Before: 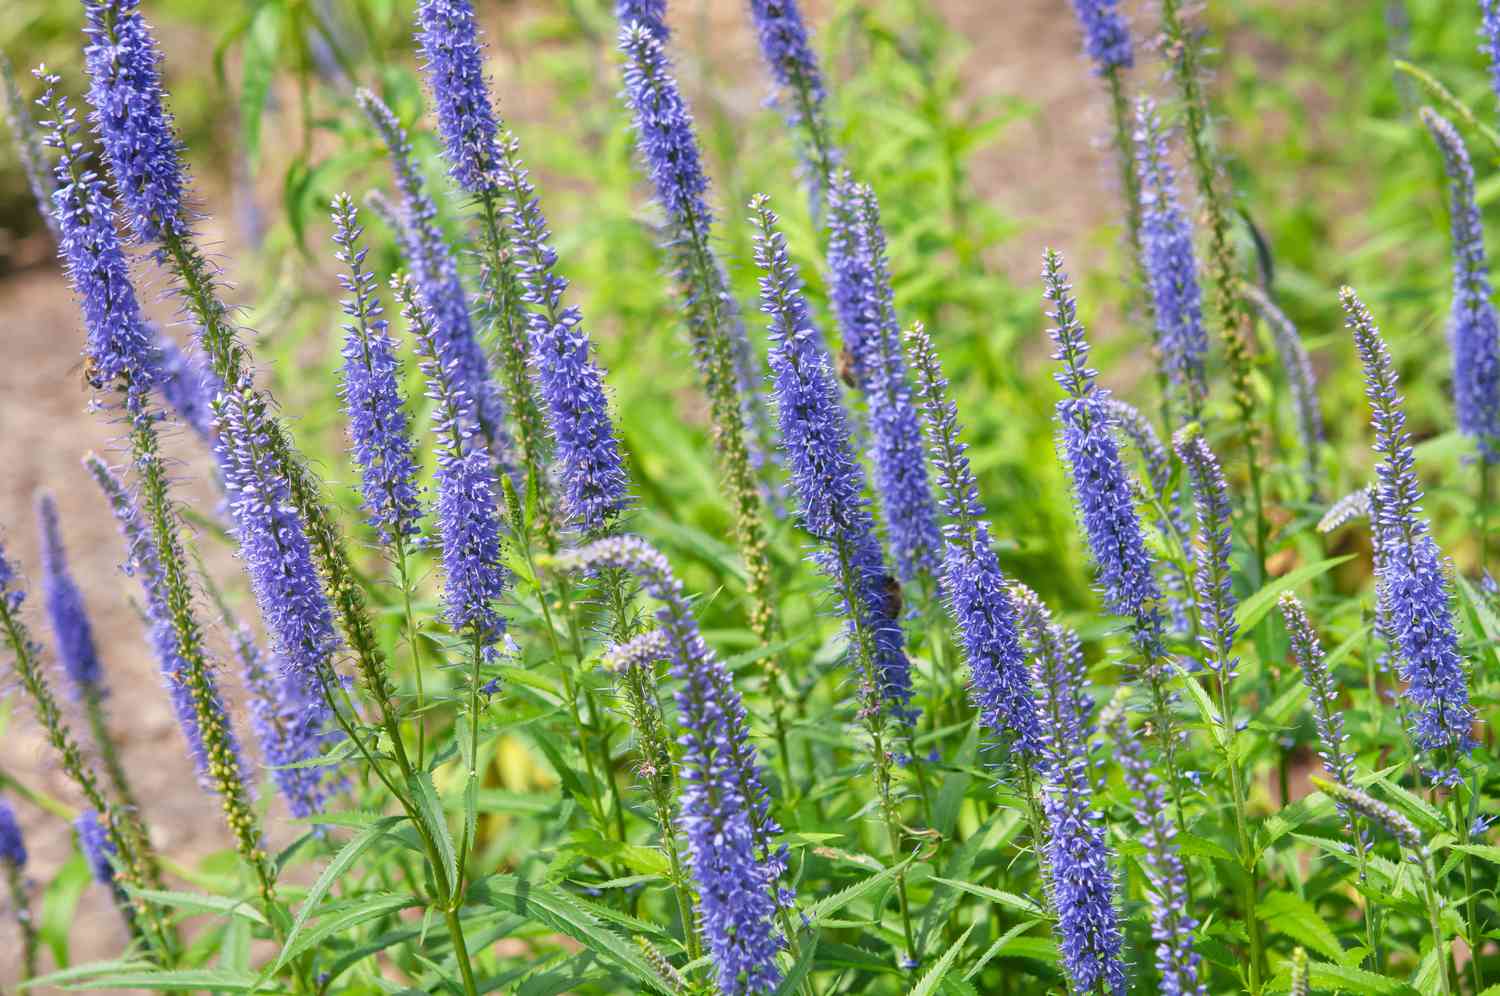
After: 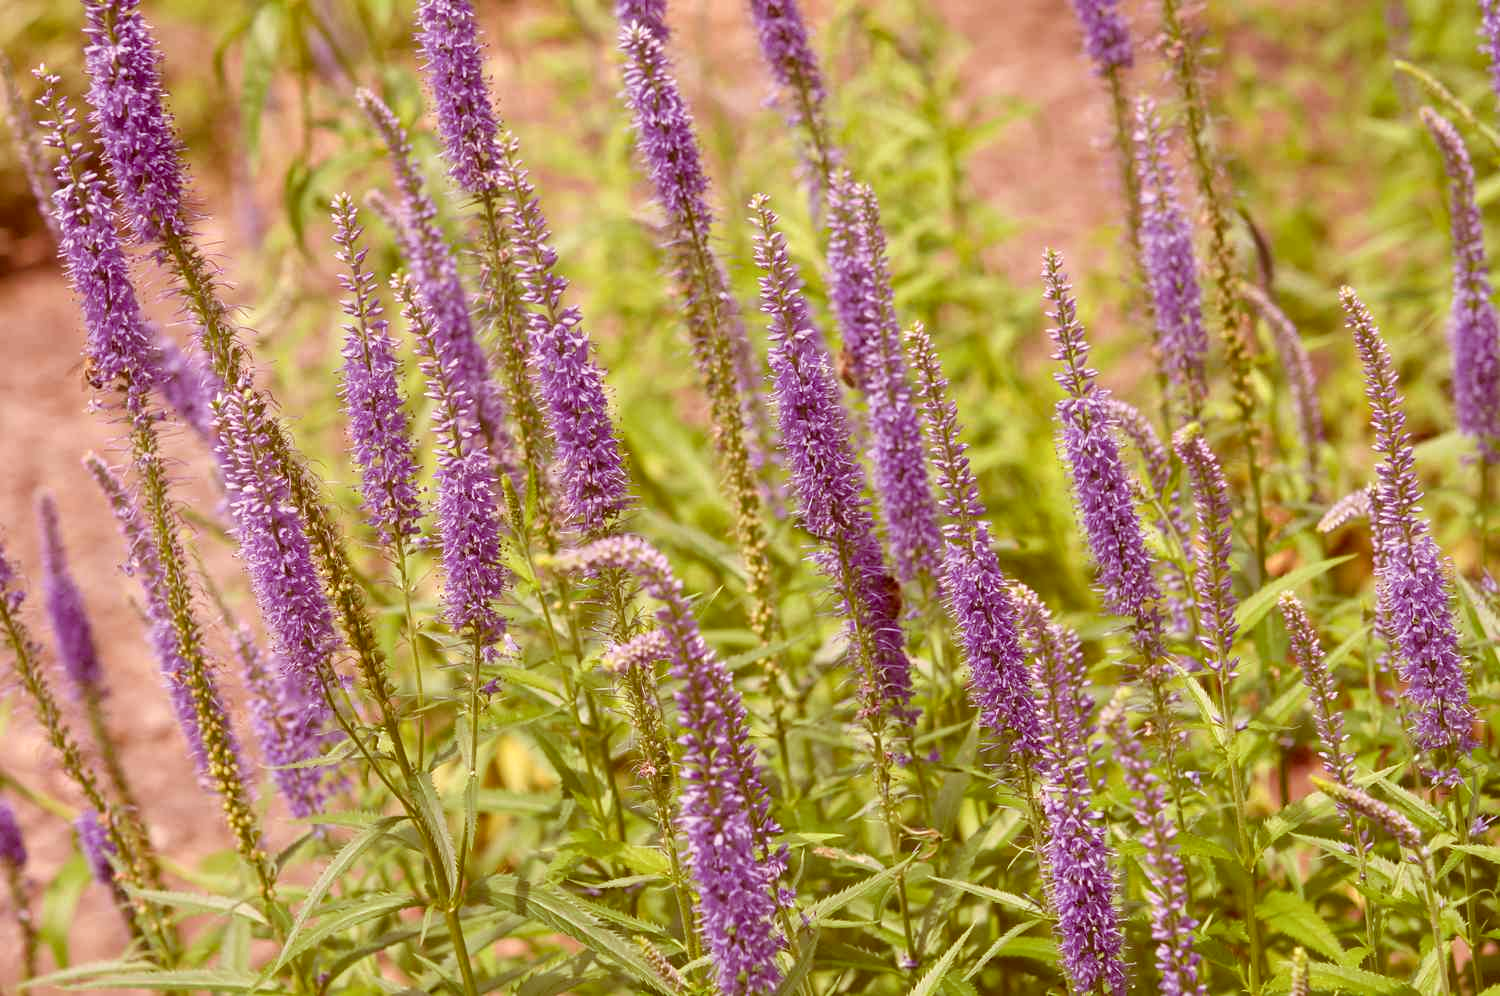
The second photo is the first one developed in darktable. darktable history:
white balance: red 1.004, blue 1.024
color correction: highlights a* 9.03, highlights b* 8.71, shadows a* 40, shadows b* 40, saturation 0.8
